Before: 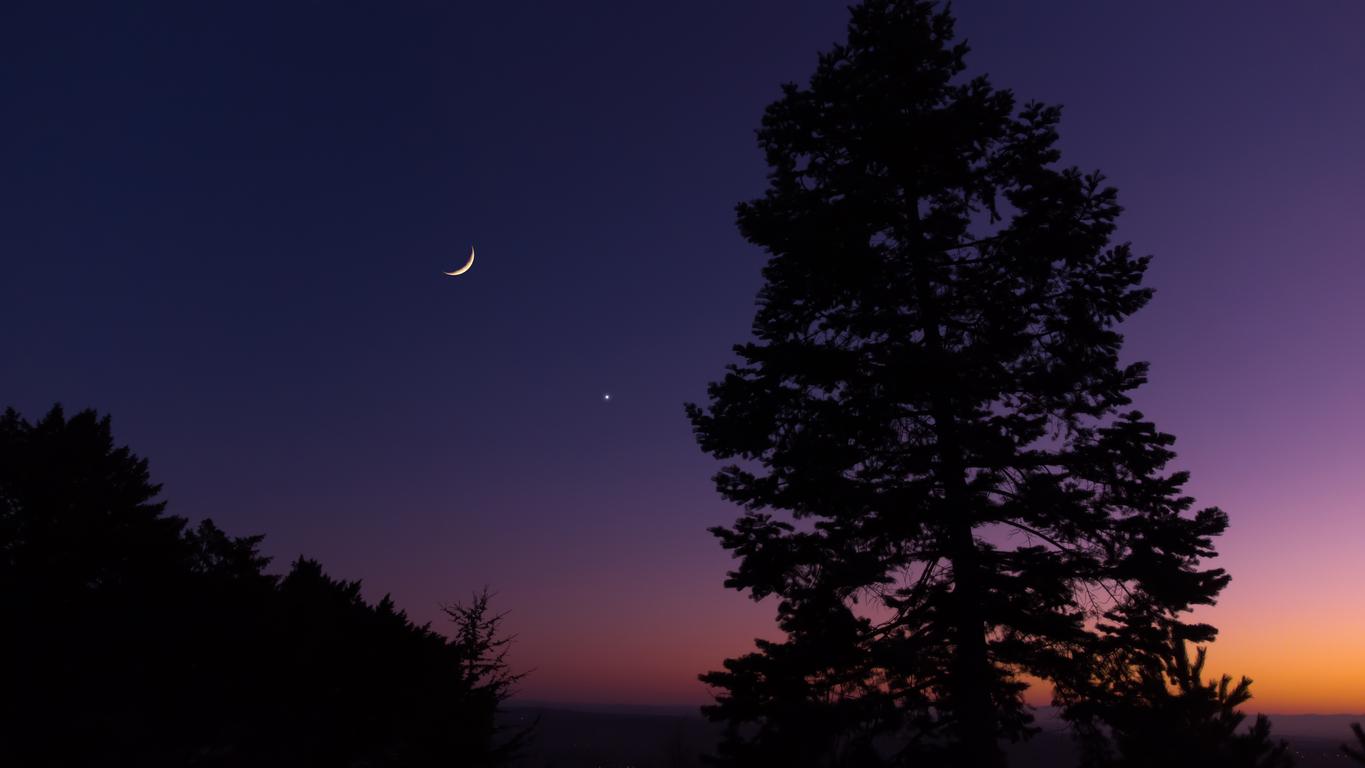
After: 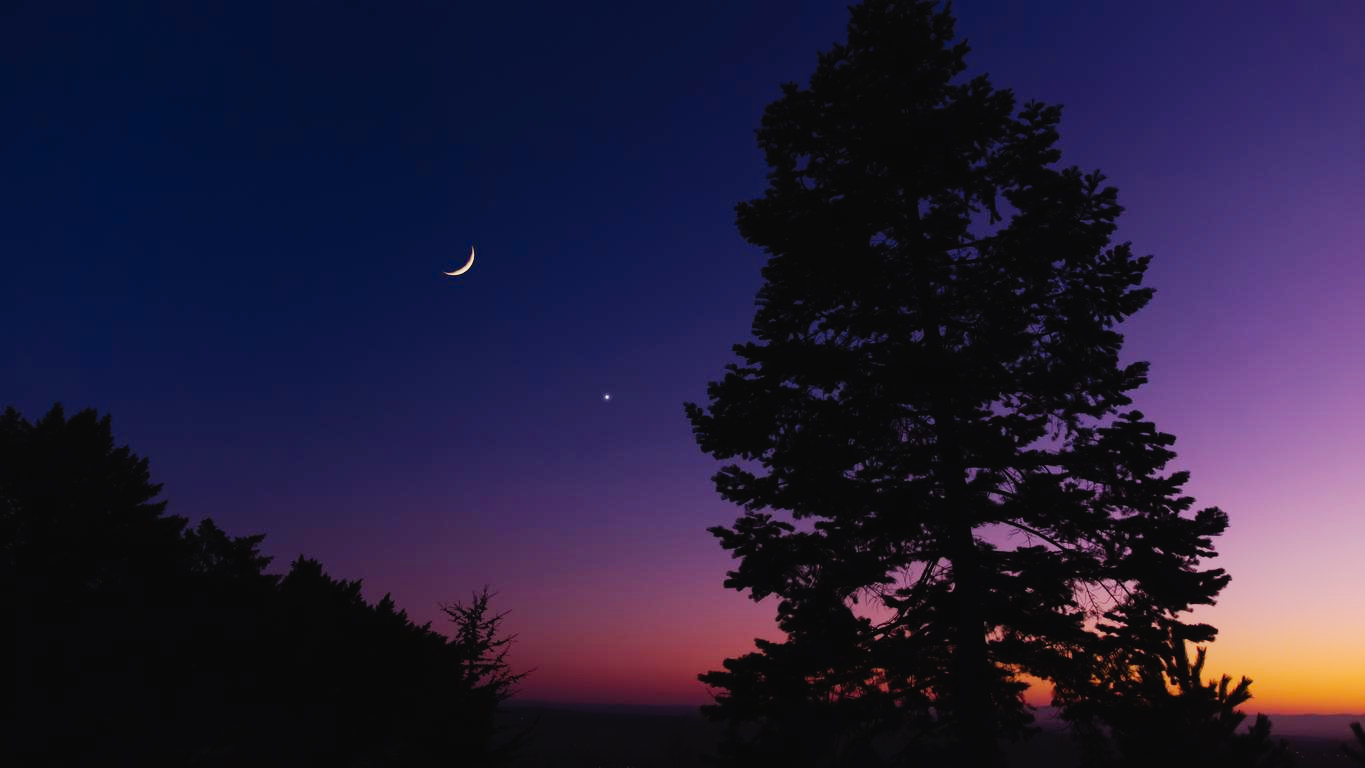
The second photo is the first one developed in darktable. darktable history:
tone curve: curves: ch0 [(0, 0.022) (0.114, 0.083) (0.281, 0.315) (0.447, 0.557) (0.588, 0.711) (0.786, 0.839) (0.999, 0.949)]; ch1 [(0, 0) (0.389, 0.352) (0.458, 0.433) (0.486, 0.474) (0.509, 0.505) (0.535, 0.53) (0.555, 0.557) (0.586, 0.622) (0.677, 0.724) (1, 1)]; ch2 [(0, 0) (0.369, 0.388) (0.449, 0.431) (0.501, 0.5) (0.528, 0.52) (0.561, 0.59) (0.697, 0.721) (1, 1)], preserve colors none
